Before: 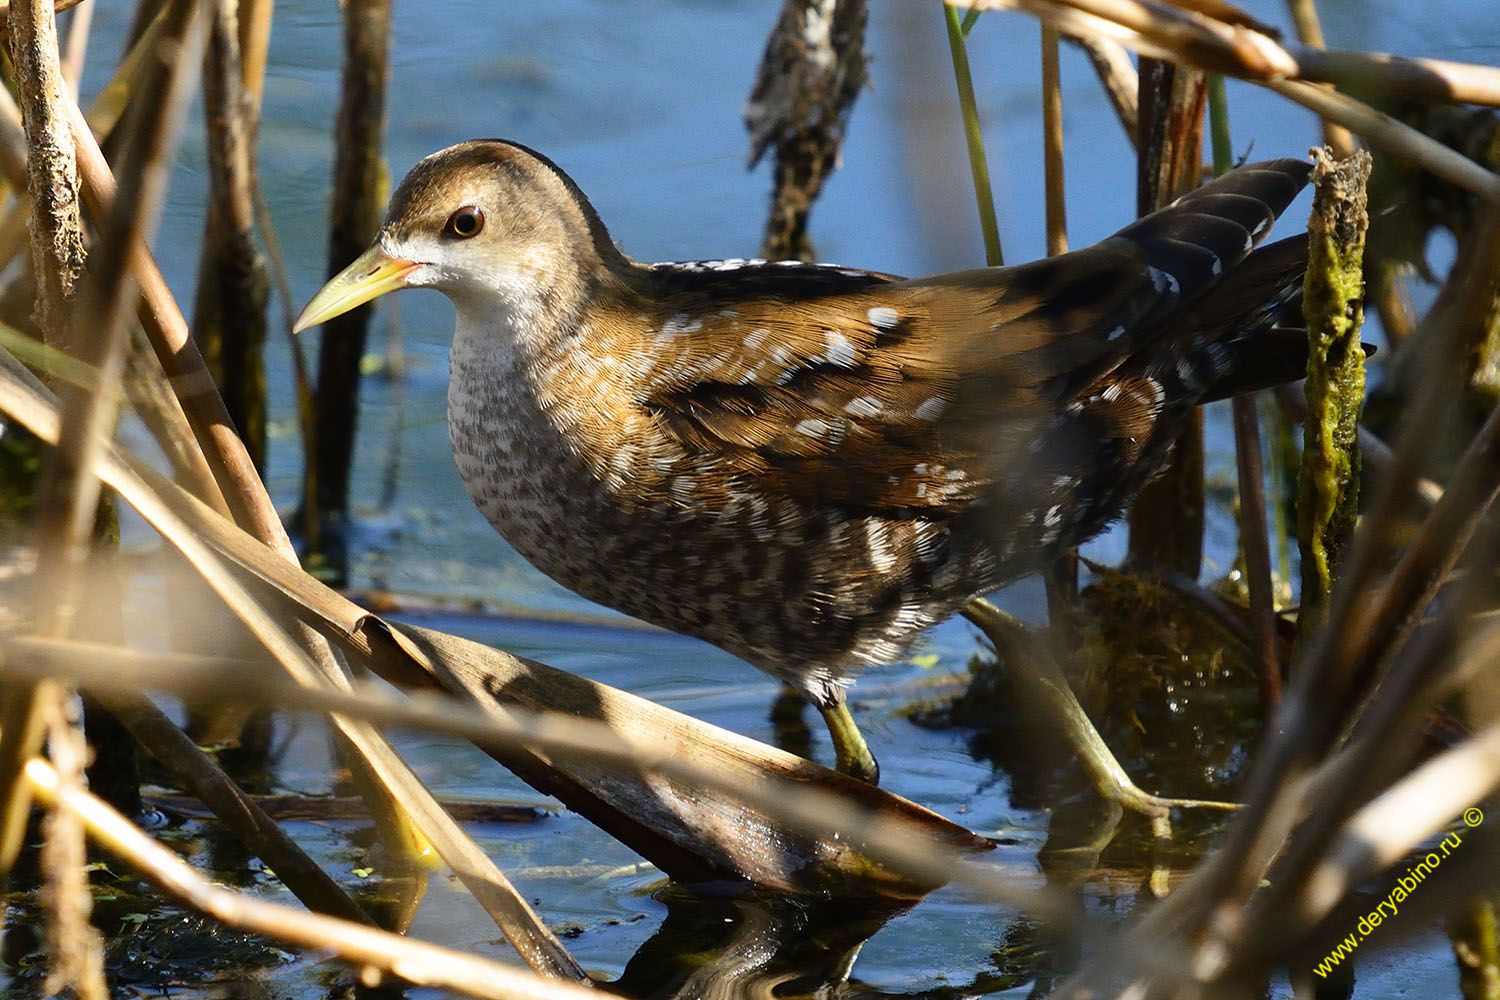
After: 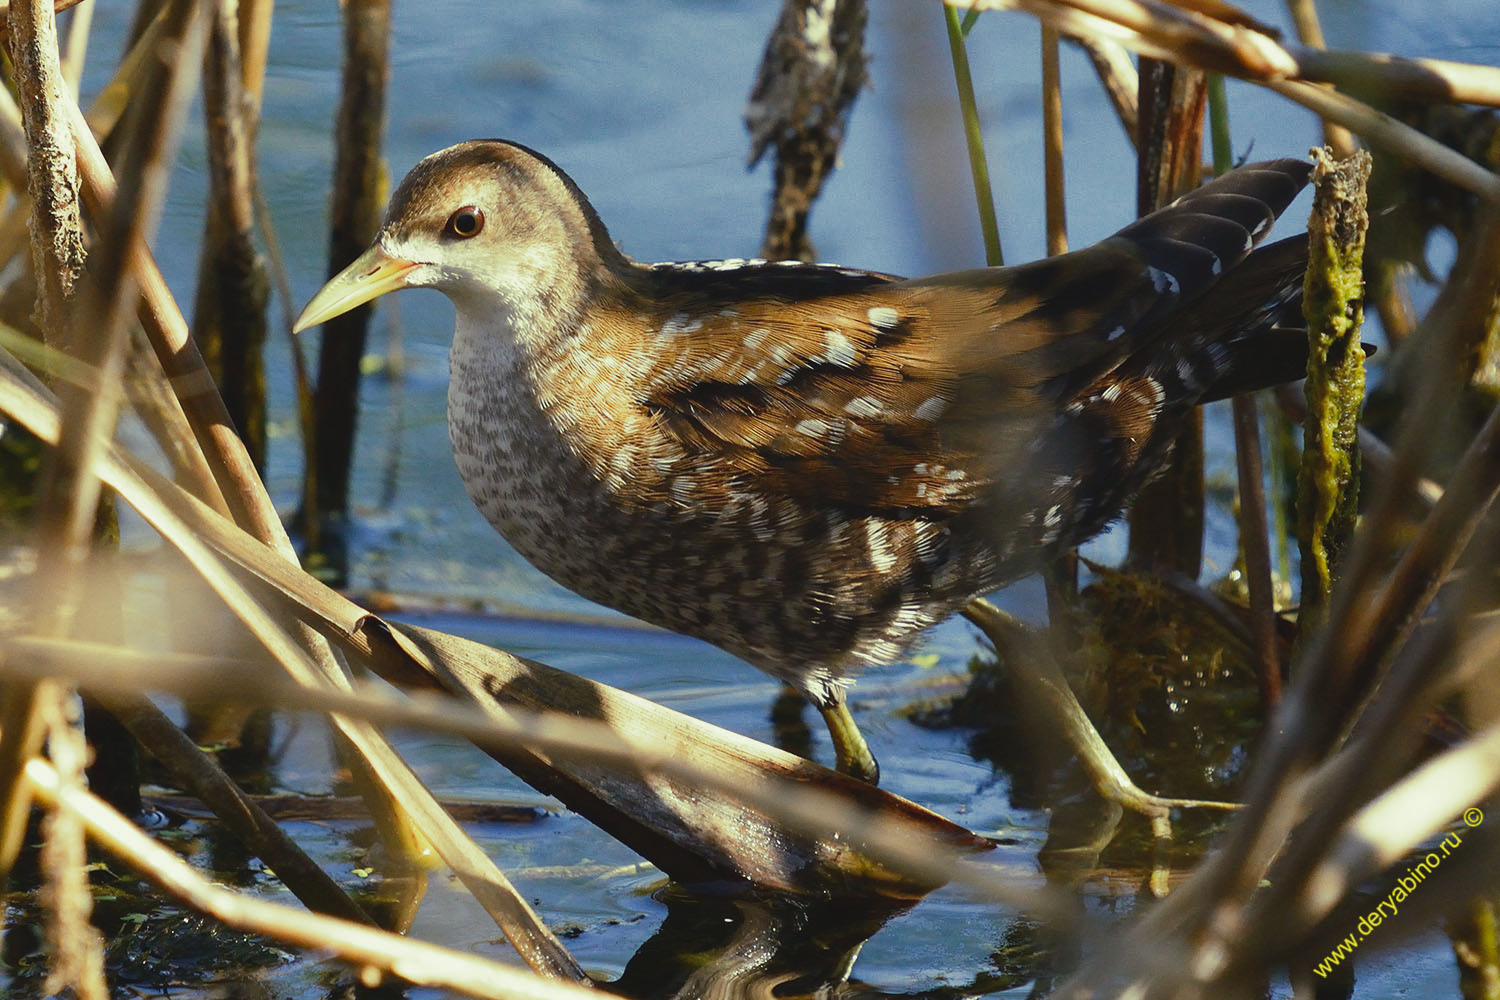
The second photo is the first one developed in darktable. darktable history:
split-toning: shadows › hue 290.82°, shadows › saturation 0.34, highlights › saturation 0.38, balance 0, compress 50%
contrast brightness saturation: contrast -0.11
